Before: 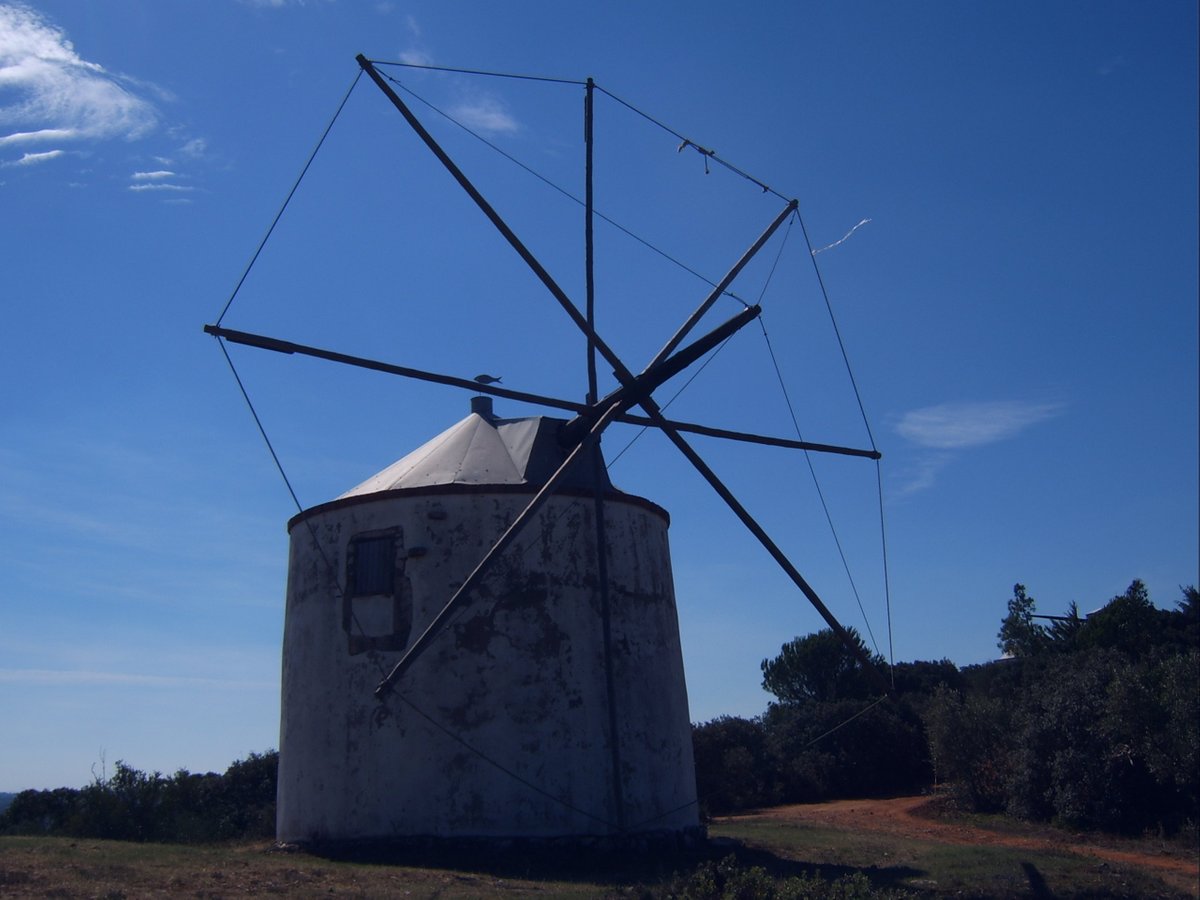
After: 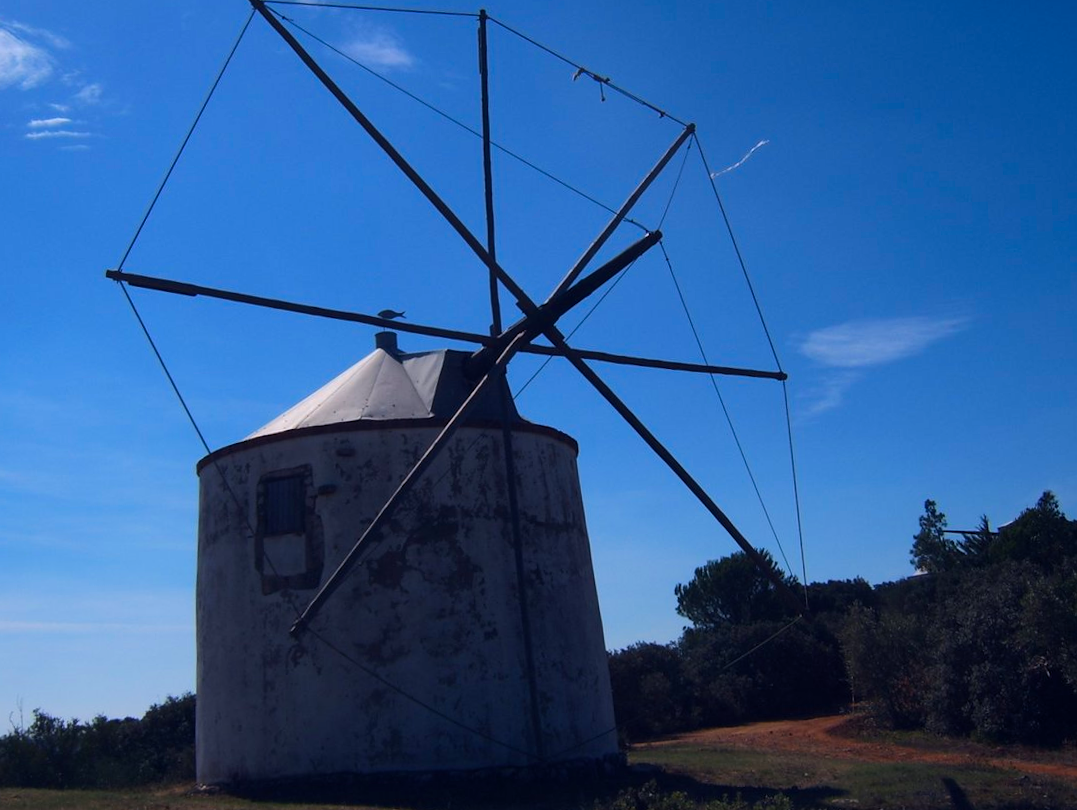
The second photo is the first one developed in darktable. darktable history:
color balance rgb: global offset › hue 172.27°, perceptual saturation grading › global saturation 19.514%, perceptual brilliance grading › highlights 6.619%, perceptual brilliance grading › mid-tones 17.539%, perceptual brilliance grading › shadows -5.466%, global vibrance 20%
crop and rotate: angle 2.06°, left 5.915%, top 5.671%
